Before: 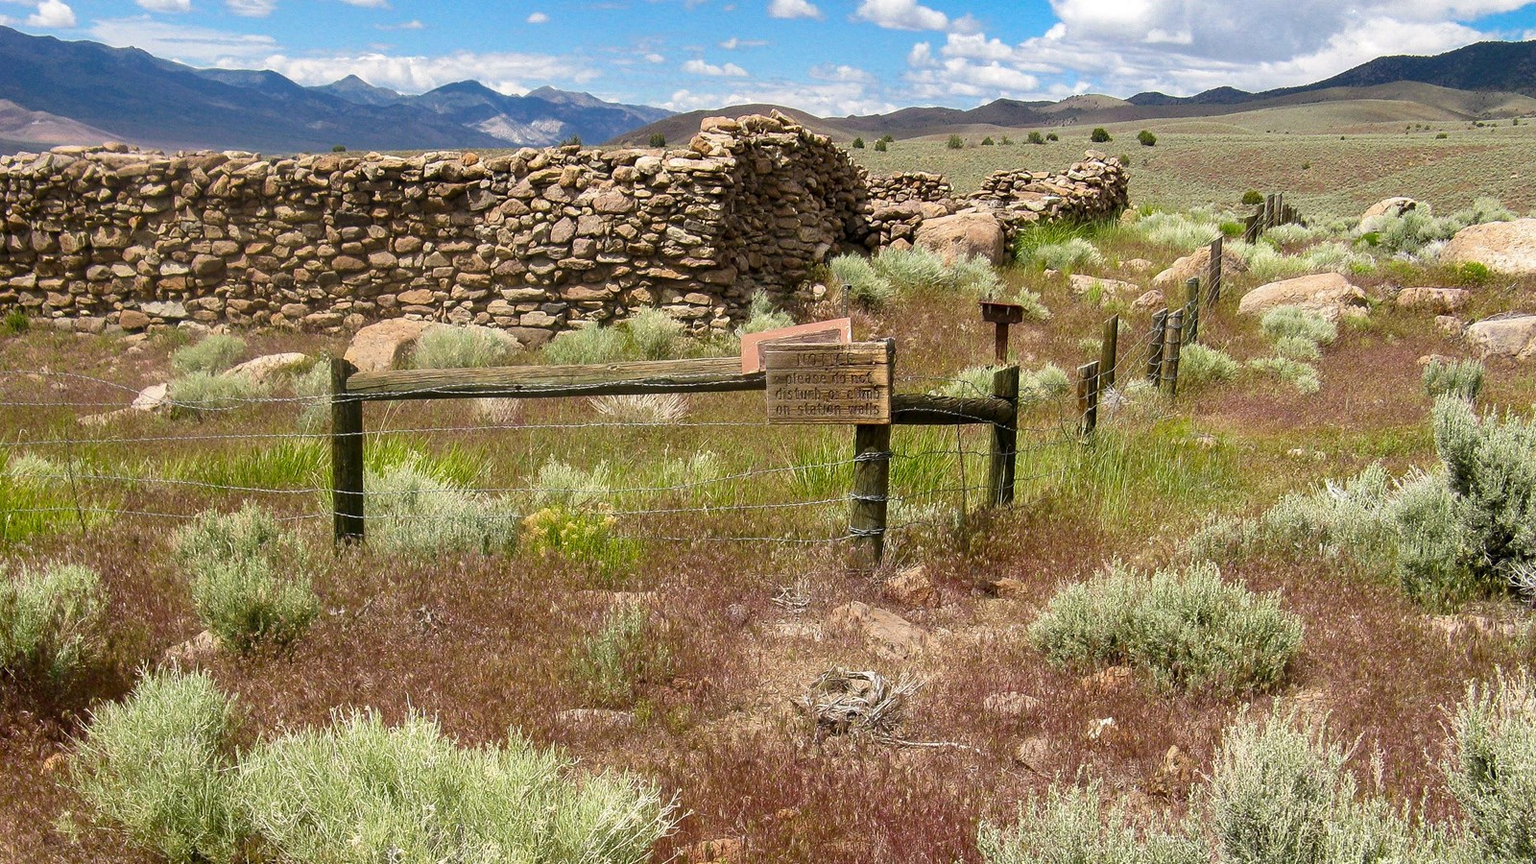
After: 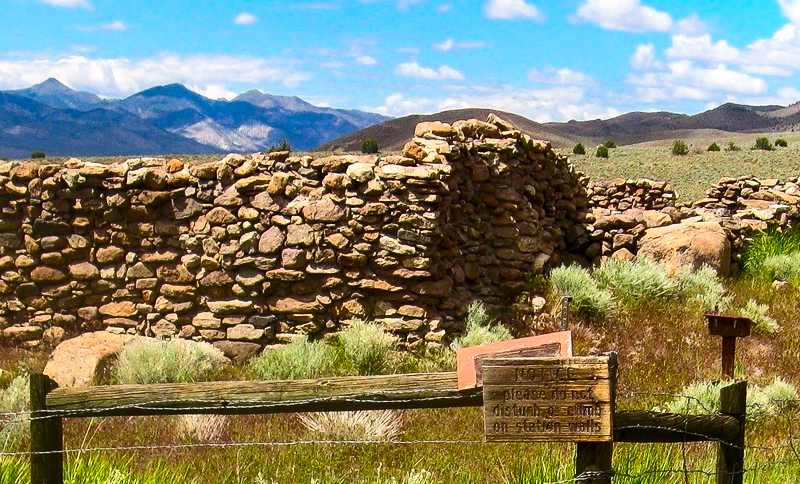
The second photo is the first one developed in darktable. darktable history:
crop: left 19.707%, right 30.248%, bottom 46.113%
tone equalizer: -8 EV 0.022 EV, -7 EV -0.029 EV, -6 EV 0.03 EV, -5 EV 0.031 EV, -4 EV 0.301 EV, -3 EV 0.616 EV, -2 EV 0.557 EV, -1 EV 0.195 EV, +0 EV 0.051 EV, edges refinement/feathering 500, mask exposure compensation -1.57 EV, preserve details no
exposure: exposure -0.041 EV, compensate highlight preservation false
shadows and highlights: shadows -39.31, highlights 64.02, soften with gaussian
color correction: highlights b* -0.004, saturation 1.29
tone curve: curves: ch0 [(0, 0) (0.536, 0.402) (1, 1)], color space Lab, independent channels, preserve colors none
